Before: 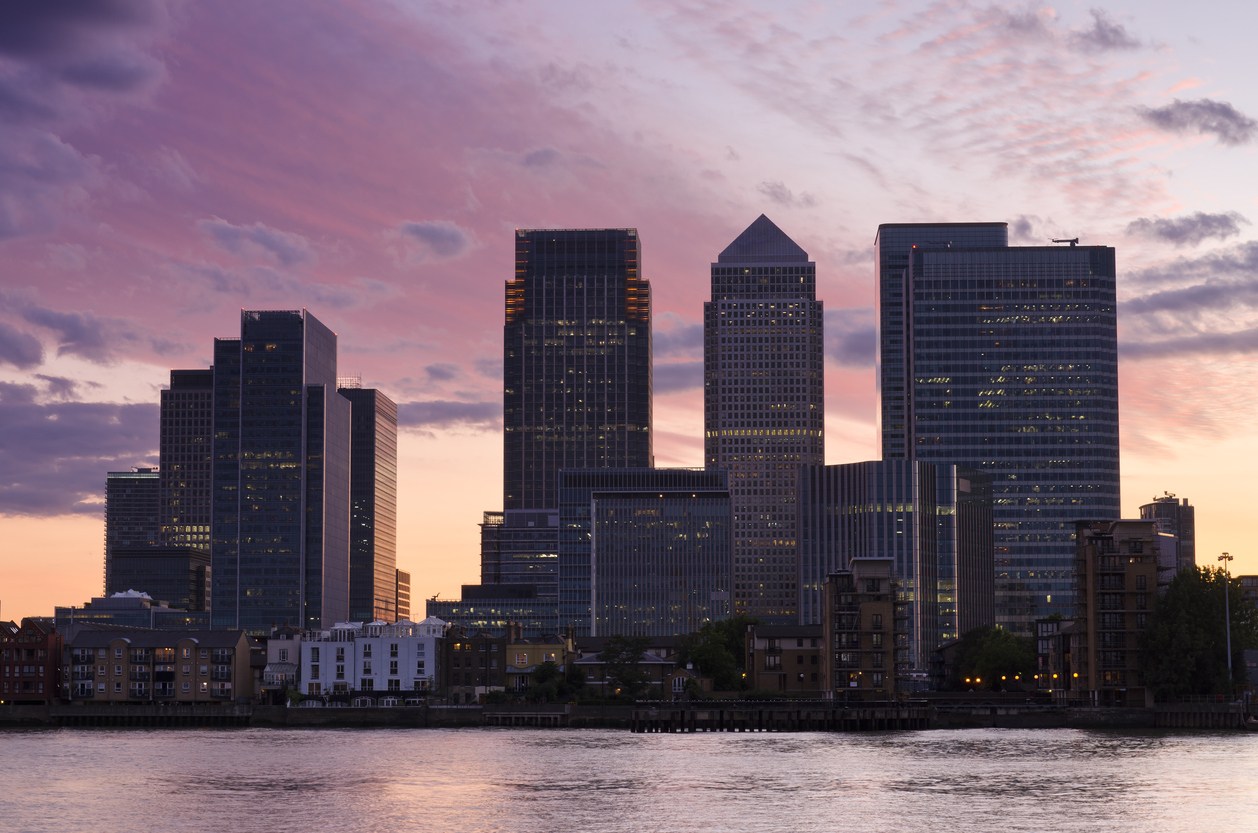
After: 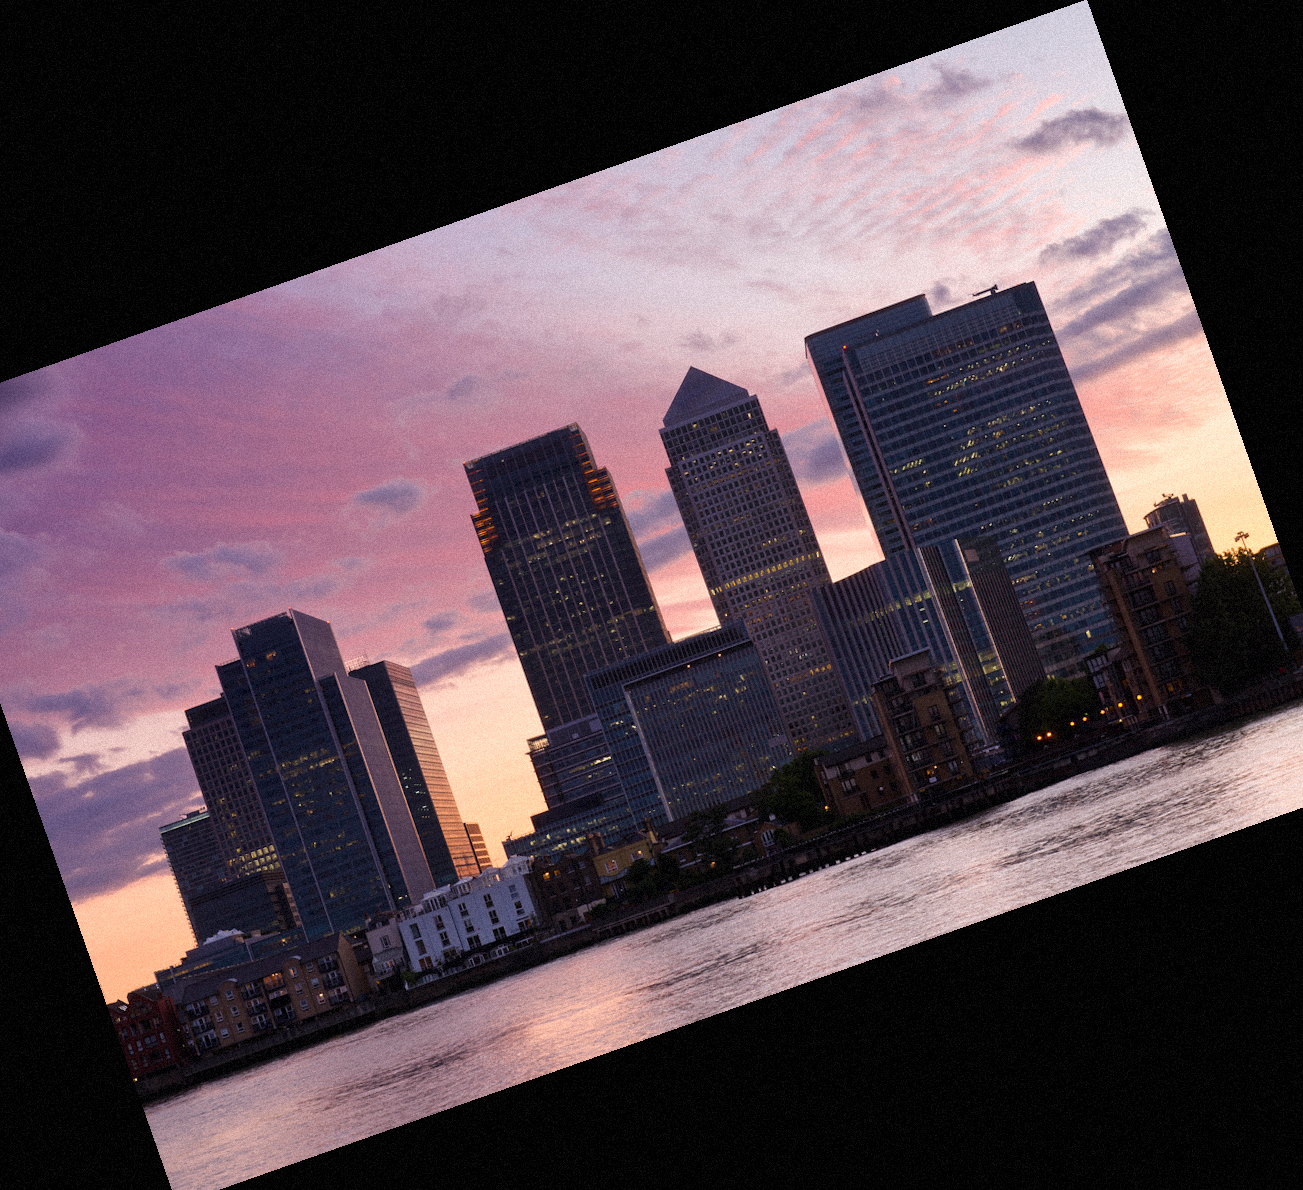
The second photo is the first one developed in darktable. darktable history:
crop and rotate: angle 19.43°, left 6.812%, right 4.125%, bottom 1.087%
grain: mid-tones bias 0%
